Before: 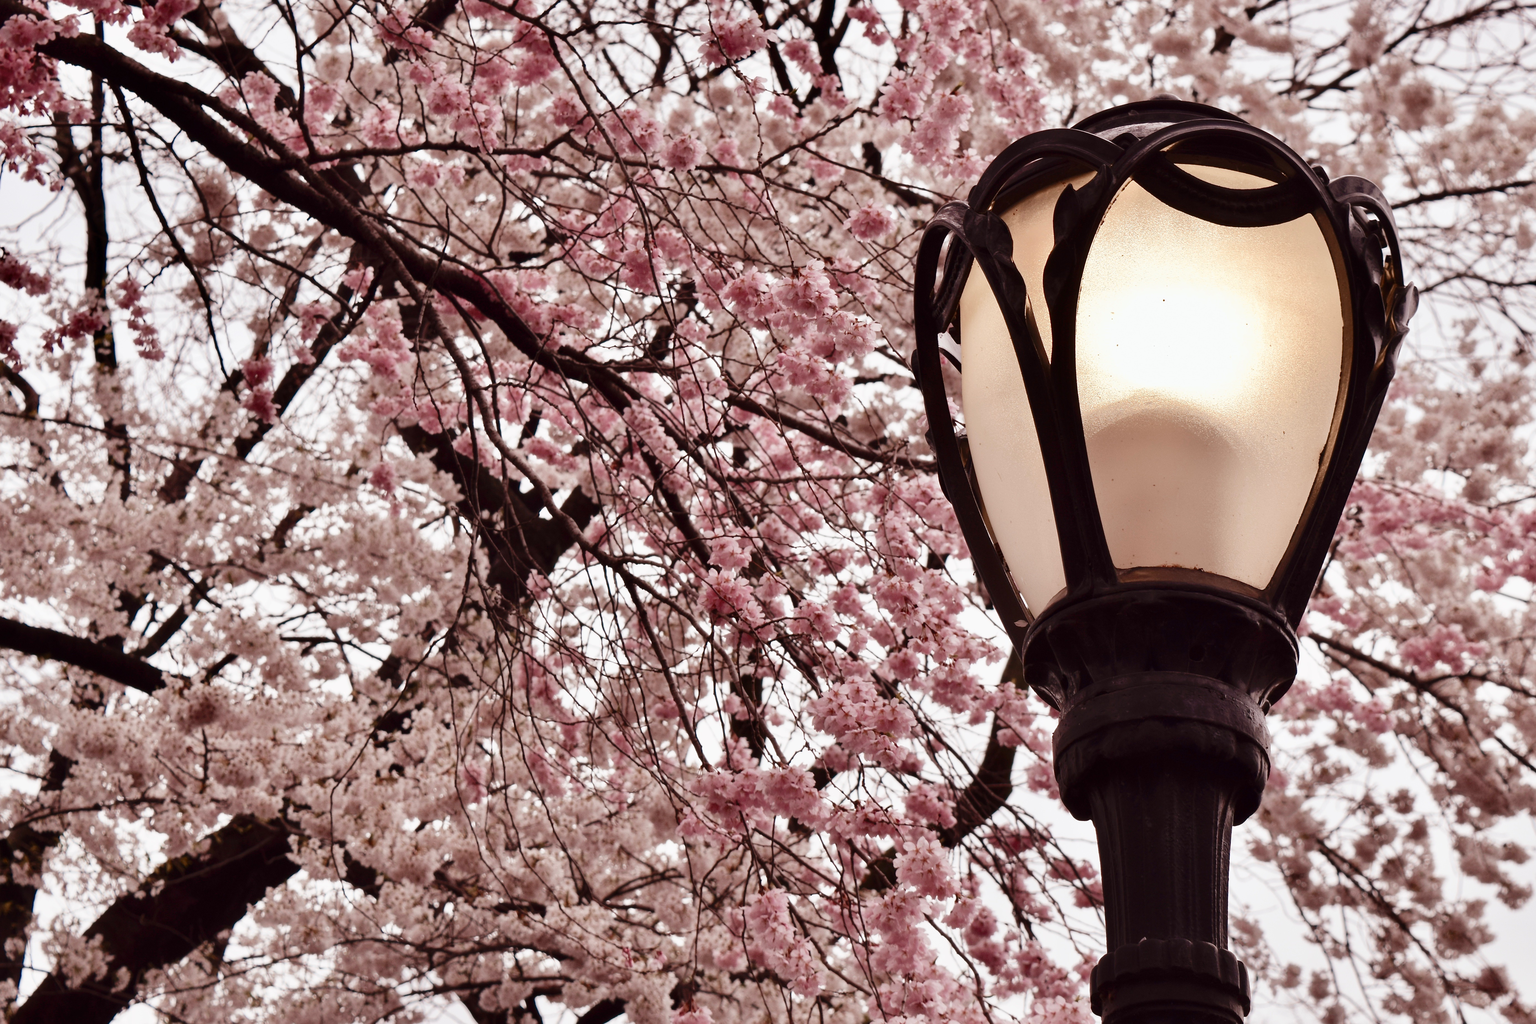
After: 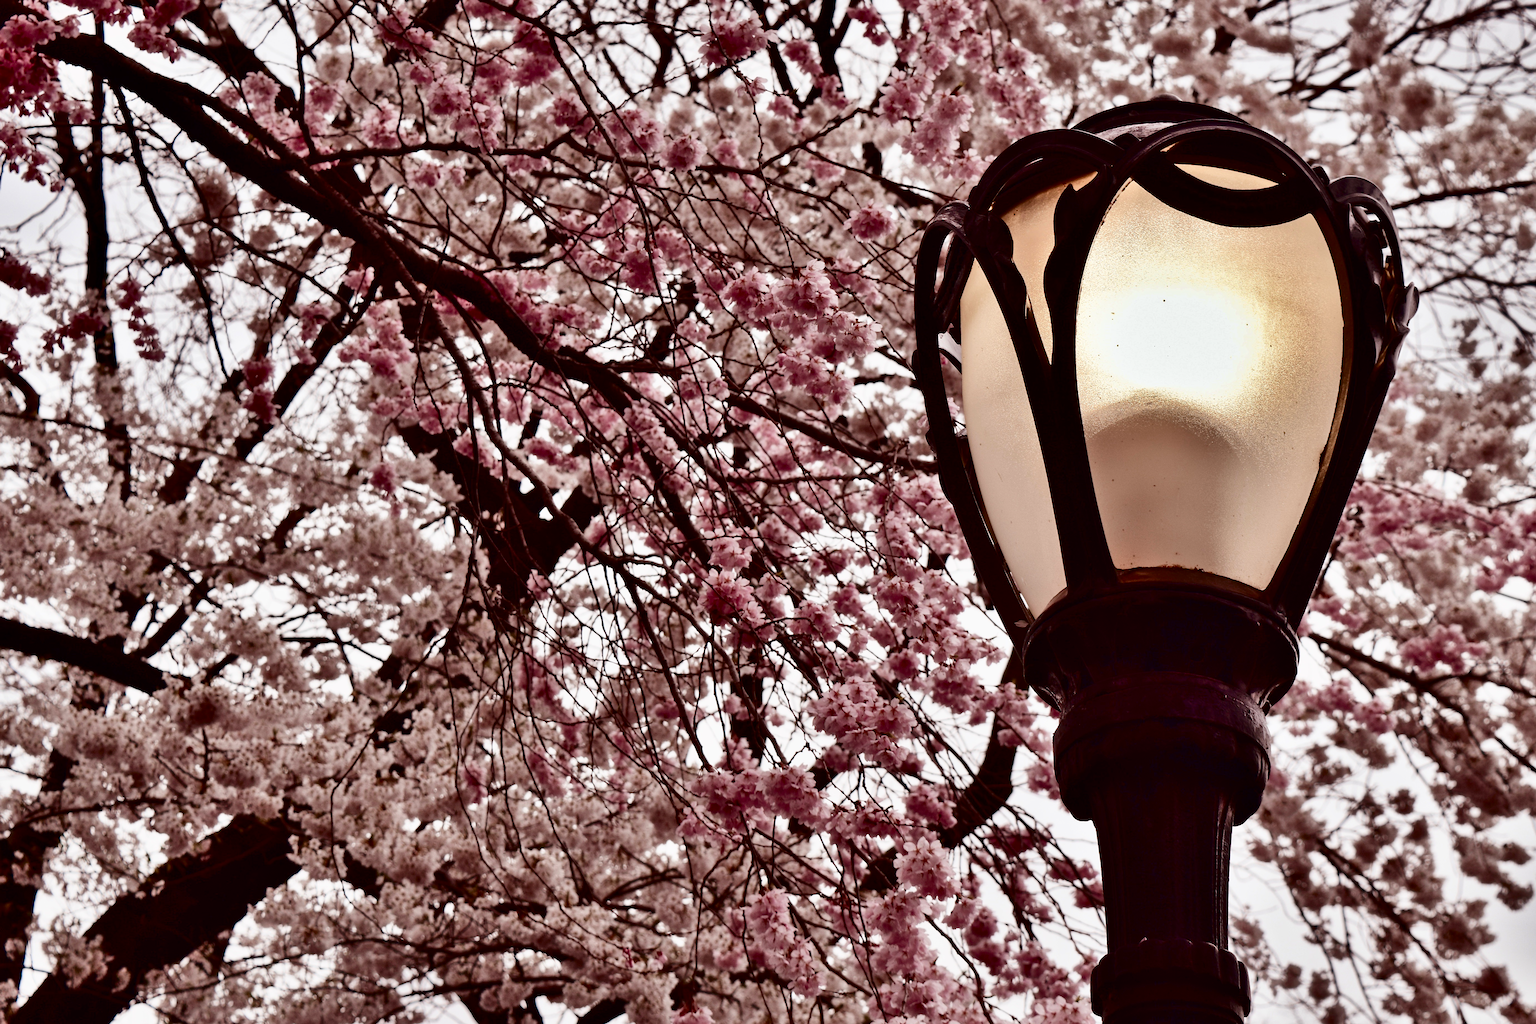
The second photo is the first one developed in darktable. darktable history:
contrast brightness saturation: contrast 0.188, brightness -0.244, saturation 0.107
shadows and highlights: white point adjustment 0.148, highlights -71.23, soften with gaussian
